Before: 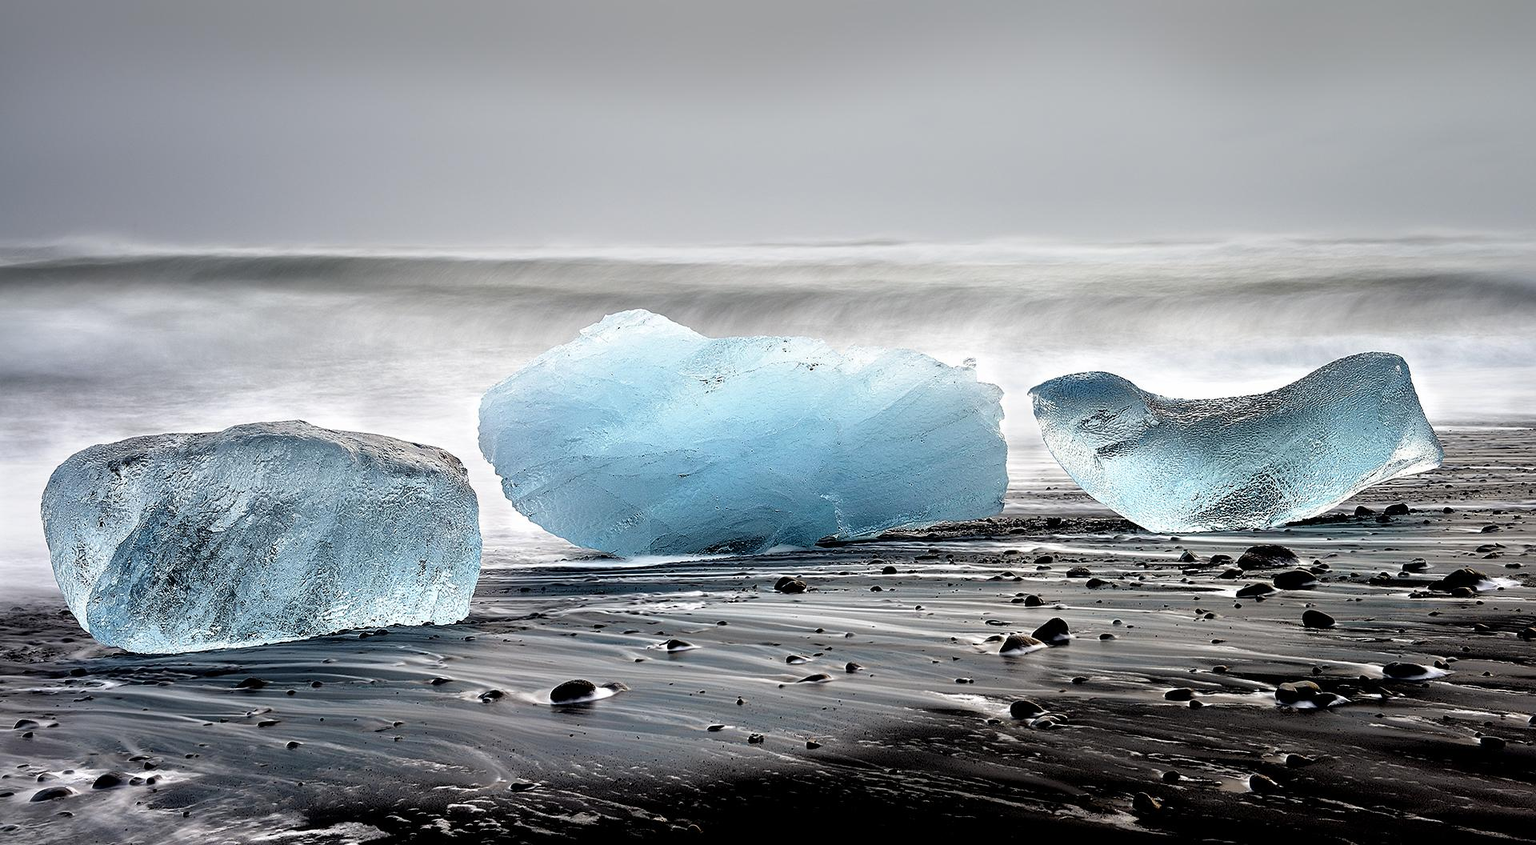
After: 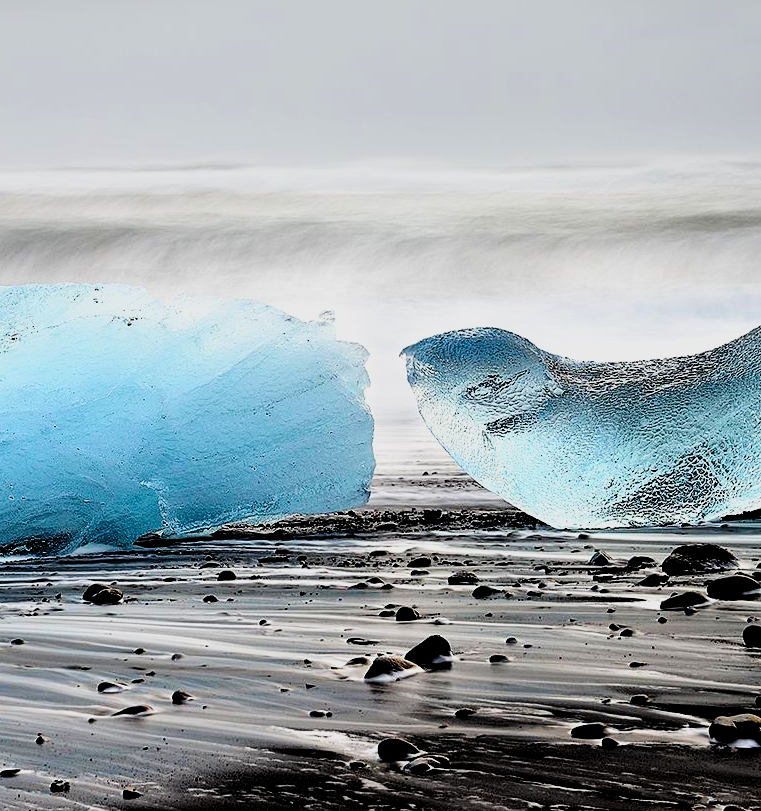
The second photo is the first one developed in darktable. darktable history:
local contrast: mode bilateral grid, contrast 16, coarseness 35, detail 105%, midtone range 0.2
filmic rgb: middle gray luminance 29.15%, black relative exposure -10.37 EV, white relative exposure 5.49 EV, target black luminance 0%, hardness 3.93, latitude 1.08%, contrast 1.131, highlights saturation mix 6.19%, shadows ↔ highlights balance 14.42%
crop: left 46.131%, top 12.989%, right 14.222%, bottom 10.155%
tone curve: curves: ch0 [(0, 0) (0.091, 0.077) (0.517, 0.574) (0.745, 0.82) (0.844, 0.908) (0.909, 0.942) (1, 0.973)]; ch1 [(0, 0) (0.437, 0.404) (0.5, 0.5) (0.534, 0.546) (0.58, 0.603) (0.616, 0.649) (1, 1)]; ch2 [(0, 0) (0.442, 0.415) (0.5, 0.5) (0.535, 0.547) (0.585, 0.62) (1, 1)], color space Lab, independent channels, preserve colors none
